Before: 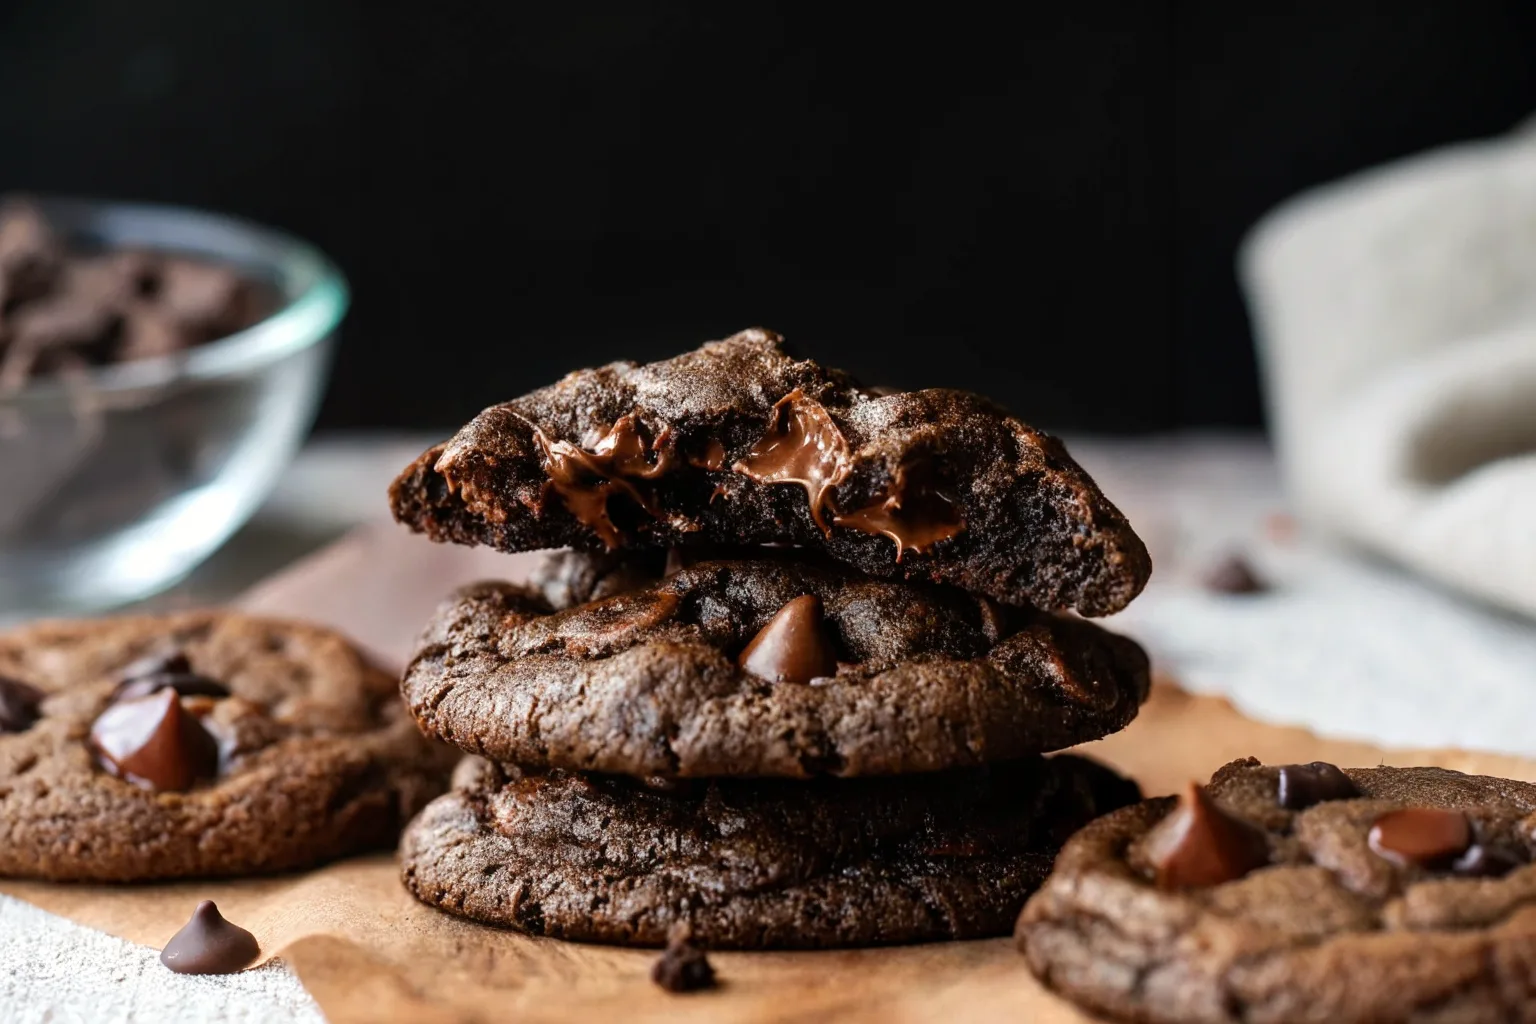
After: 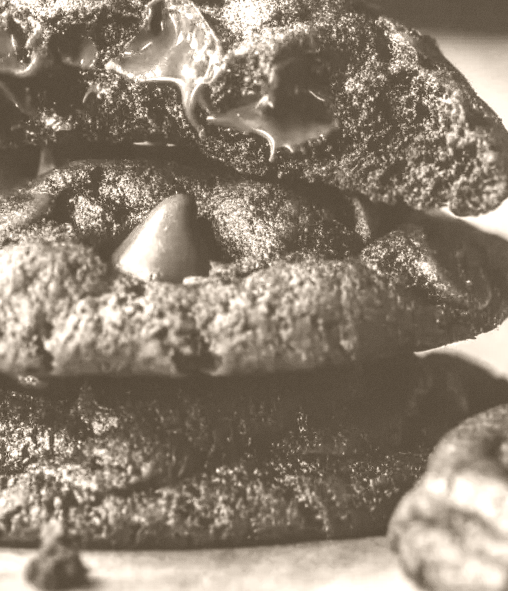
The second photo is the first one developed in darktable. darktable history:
crop: left 40.878%, top 39.176%, right 25.993%, bottom 3.081%
color balance: lift [1.007, 1, 1, 1], gamma [1.097, 1, 1, 1]
levels: levels [0, 0.51, 1]
local contrast: detail 130%
white balance: emerald 1
colorize: hue 34.49°, saturation 35.33%, source mix 100%, version 1
filmic rgb: black relative exposure -9.5 EV, white relative exposure 3.02 EV, hardness 6.12
grain: coarseness 0.09 ISO, strength 10%
